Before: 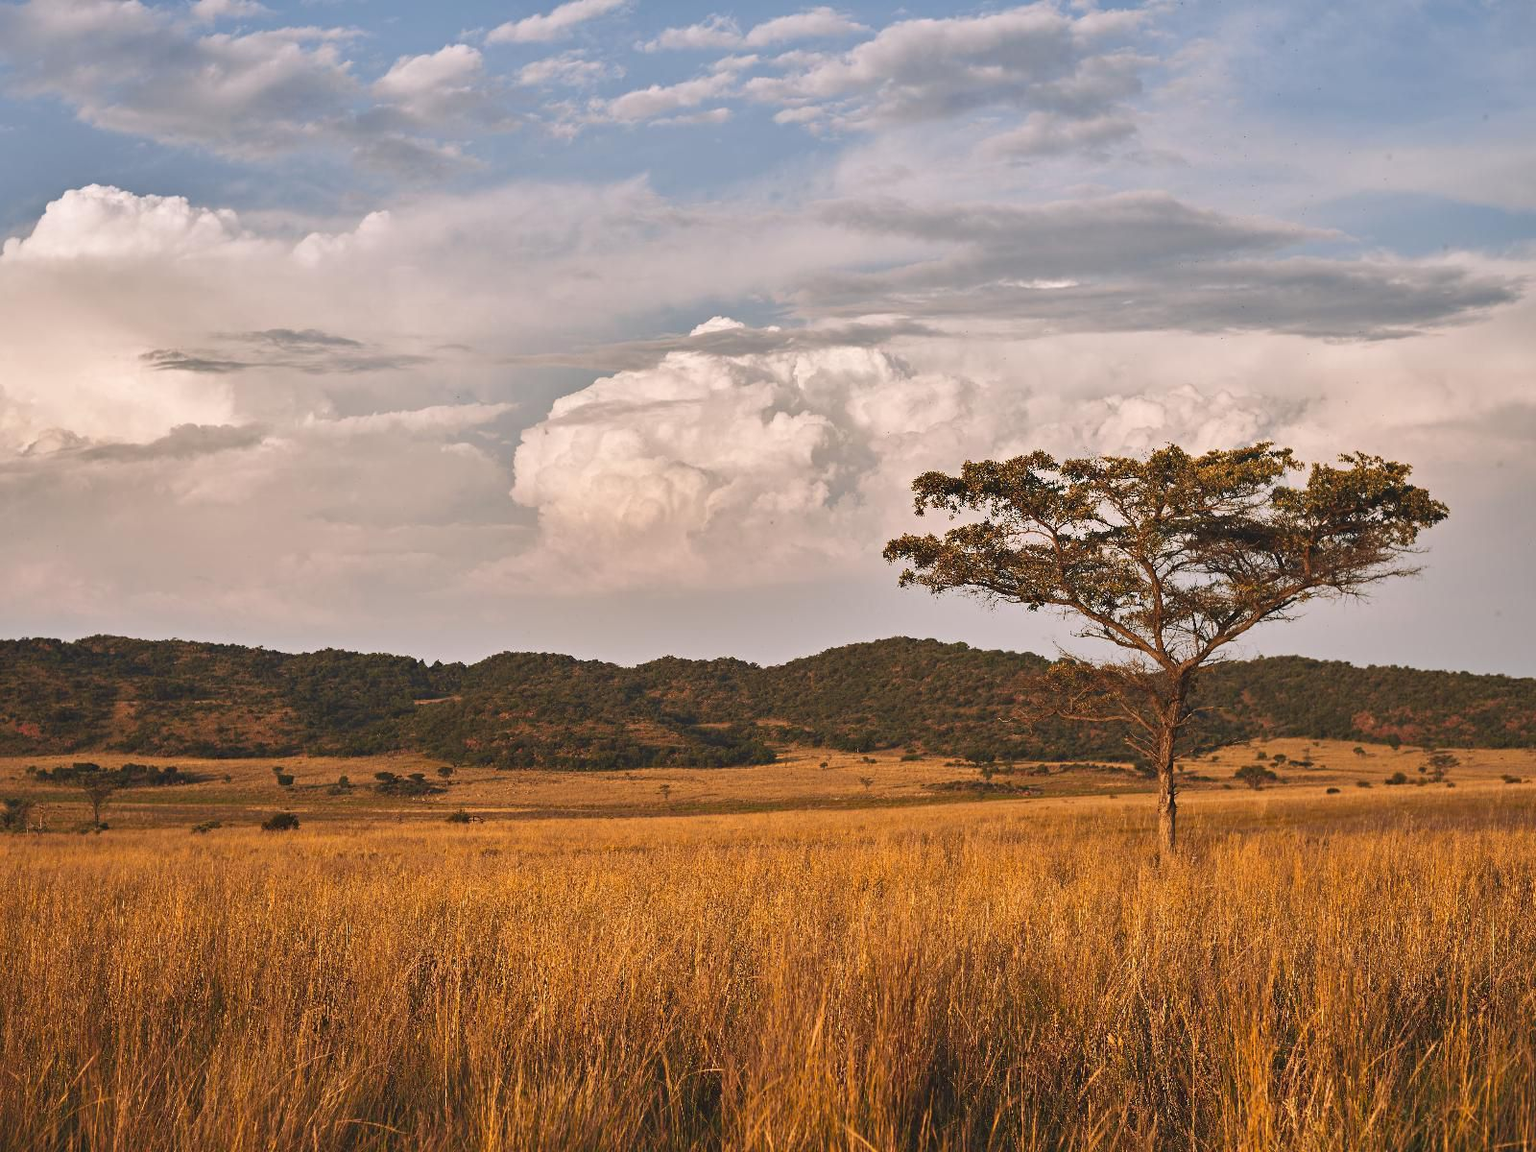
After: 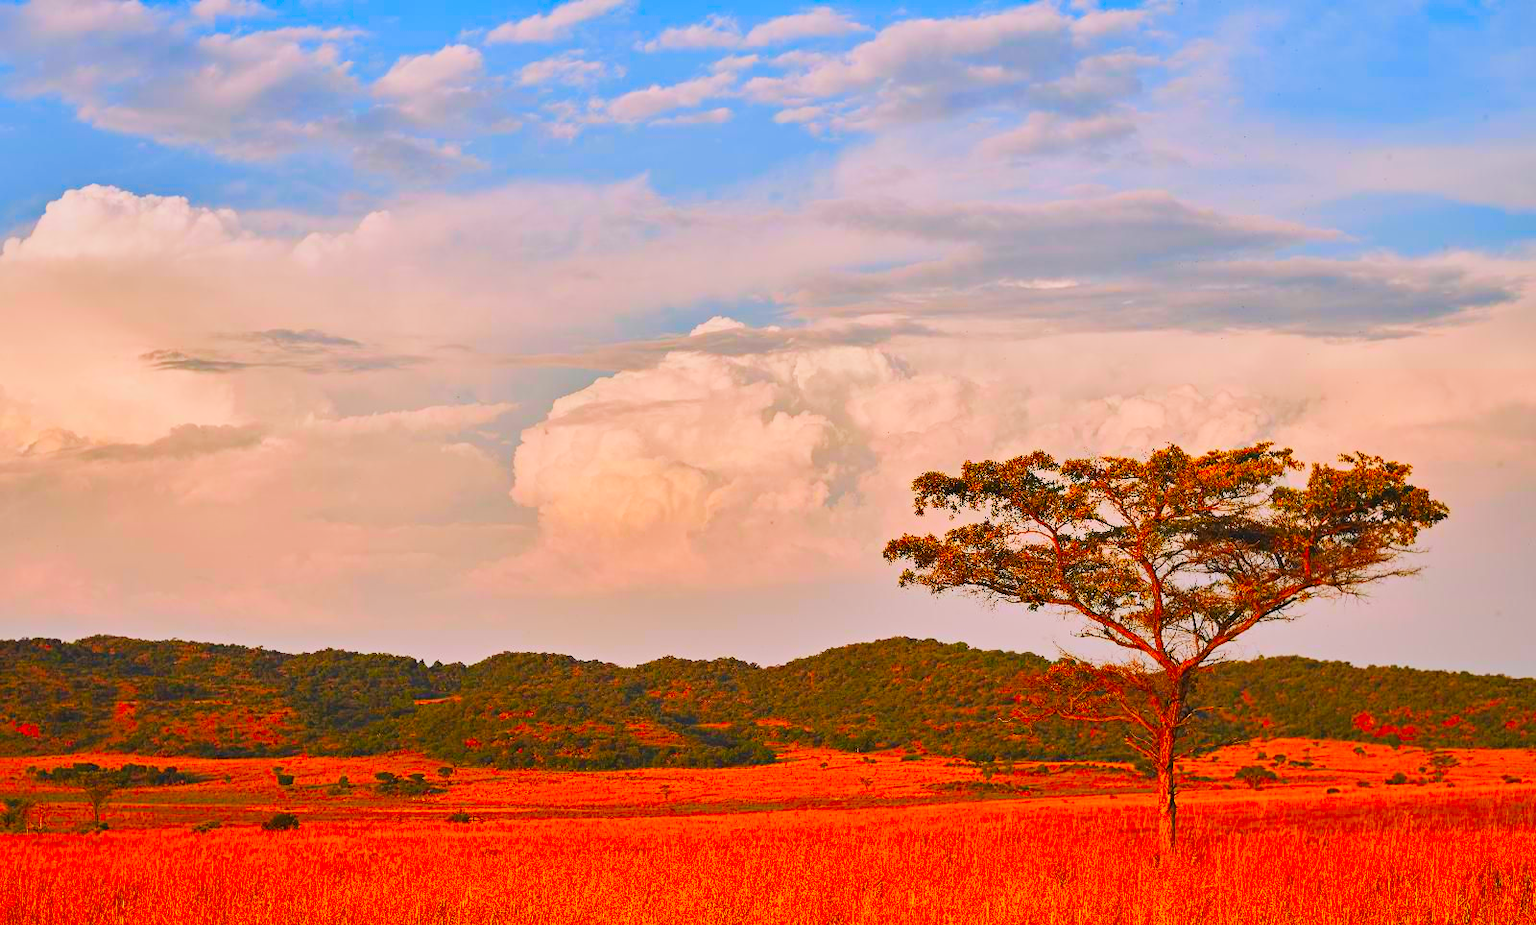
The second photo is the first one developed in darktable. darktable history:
crop: bottom 19.662%
exposure: black level correction -0.002, exposure 0.531 EV, compensate exposure bias true, compensate highlight preservation false
filmic rgb: black relative exposure -7.65 EV, white relative exposure 4.56 EV, hardness 3.61
color correction: highlights b* -0.02, saturation 3
